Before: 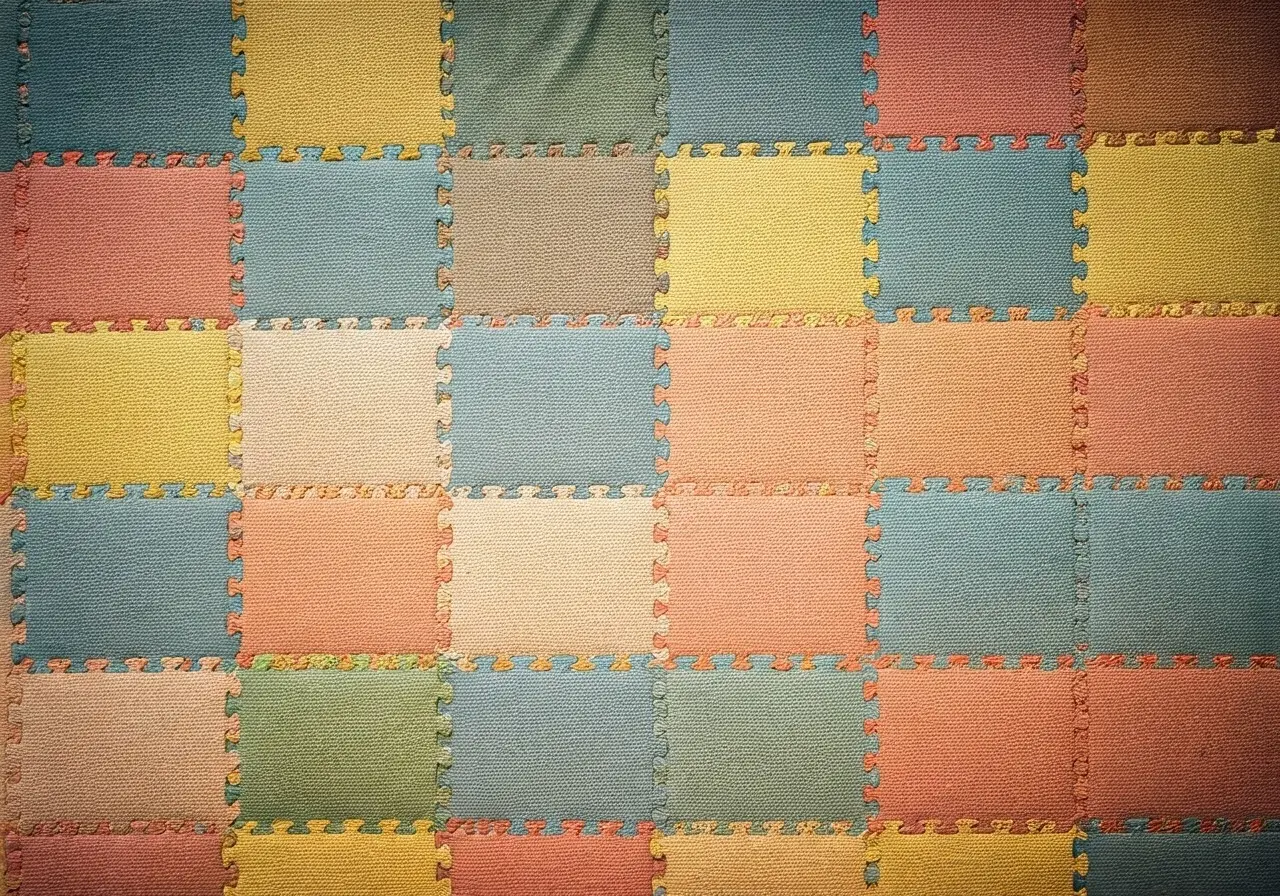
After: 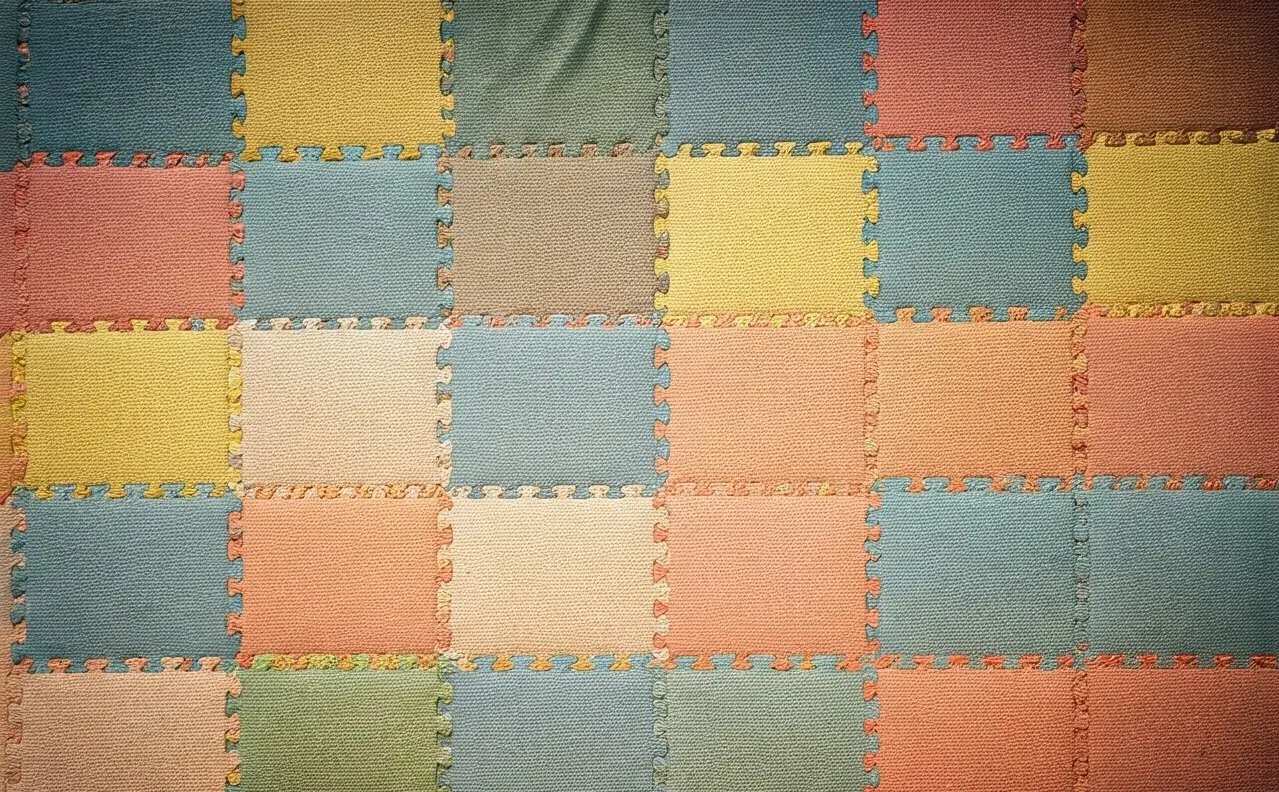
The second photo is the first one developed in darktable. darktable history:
crop and rotate: top 0%, bottom 11.573%
